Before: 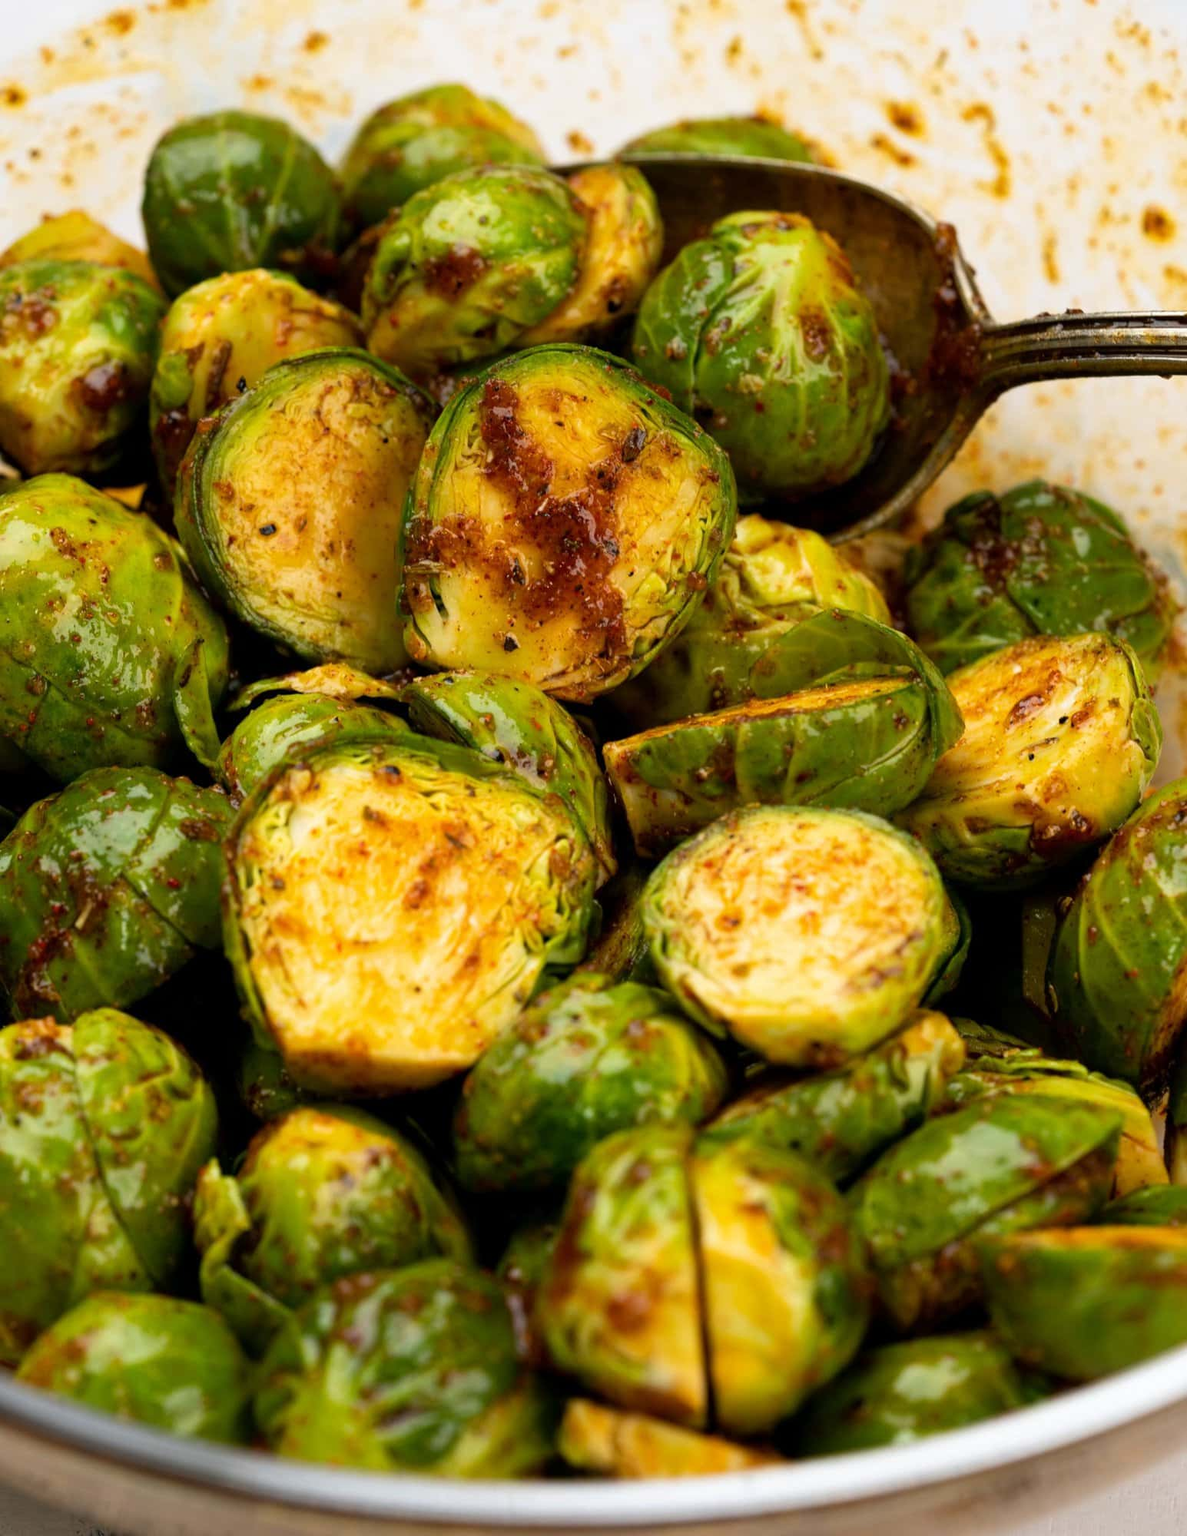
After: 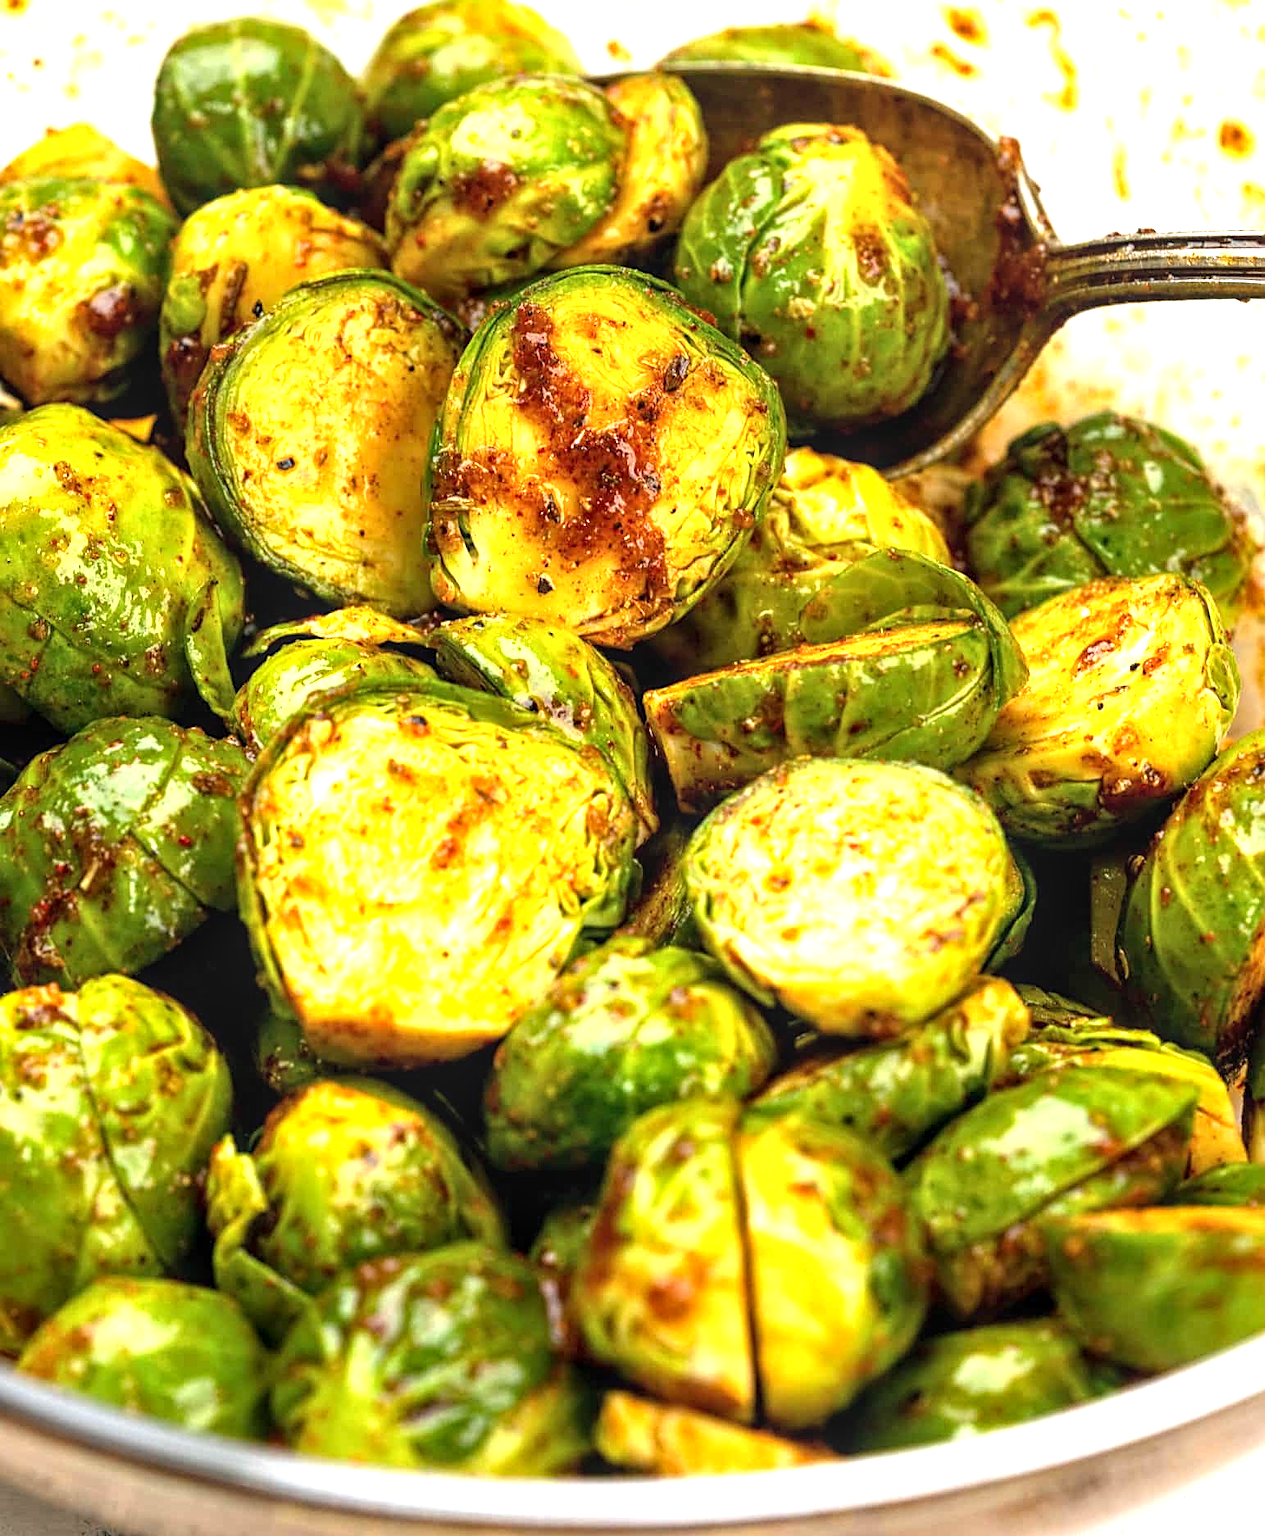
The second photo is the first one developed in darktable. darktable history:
local contrast: on, module defaults
sharpen: on, module defaults
crop and rotate: top 6.25%
exposure: black level correction 0, exposure 1.2 EV, compensate exposure bias true, compensate highlight preservation false
